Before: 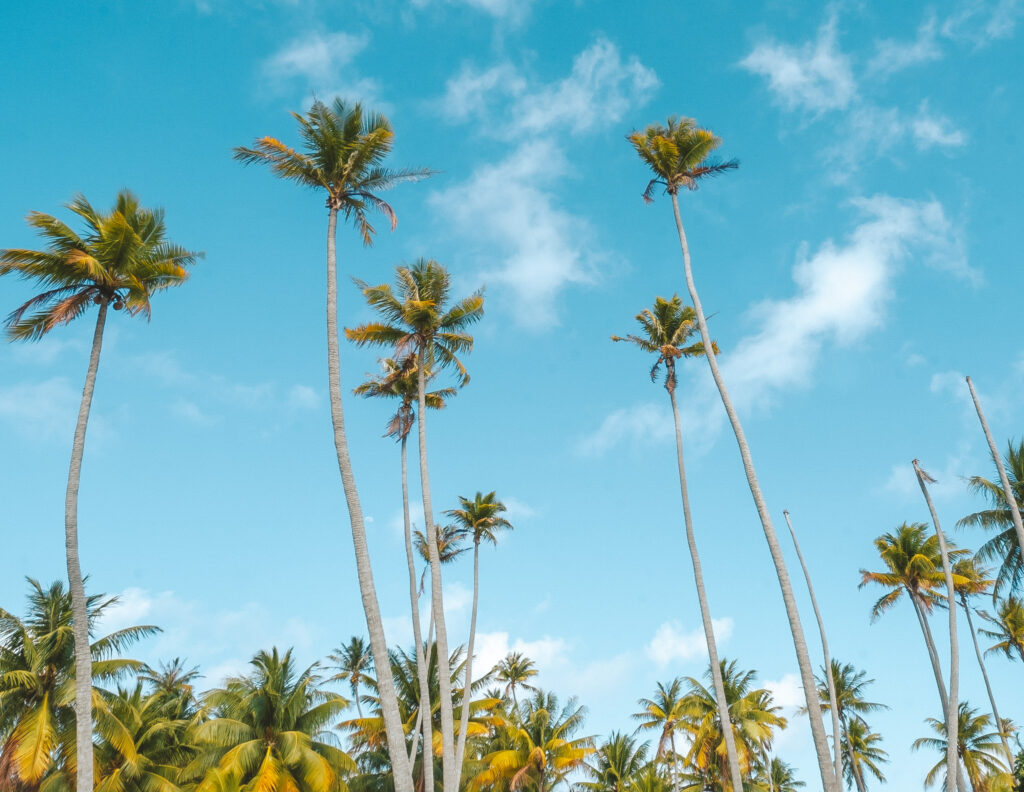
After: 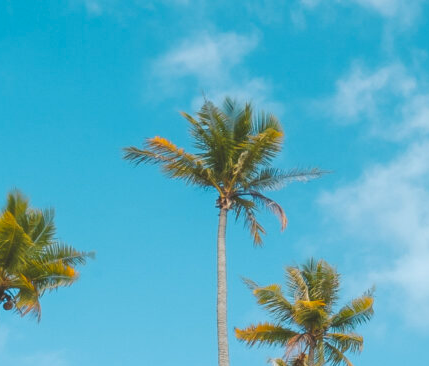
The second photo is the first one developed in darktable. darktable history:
crop and rotate: left 10.817%, top 0.062%, right 47.194%, bottom 53.626%
contrast brightness saturation: contrast -0.1, brightness 0.05, saturation 0.08
